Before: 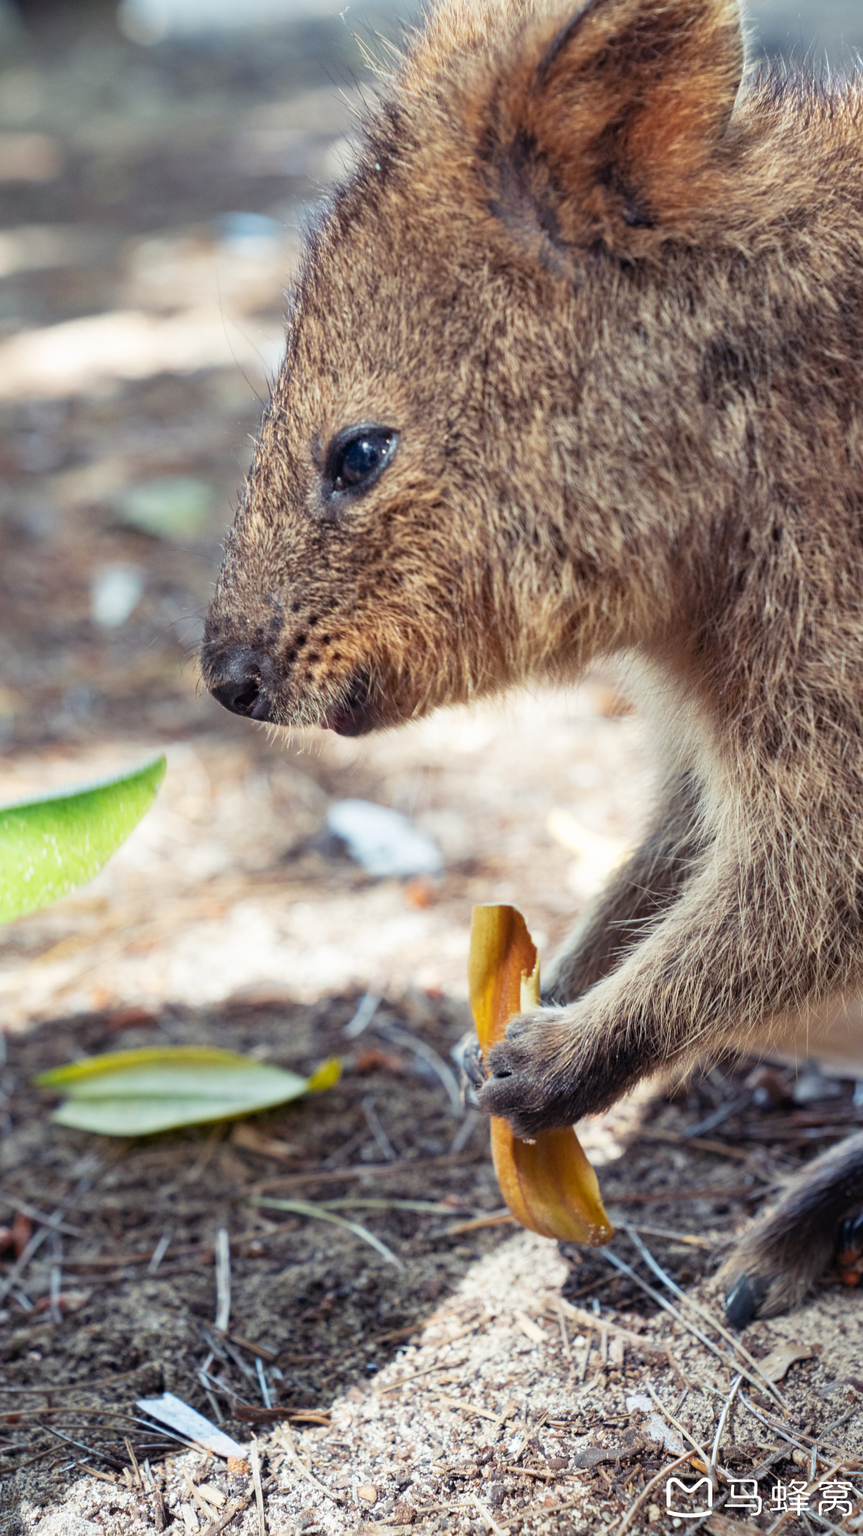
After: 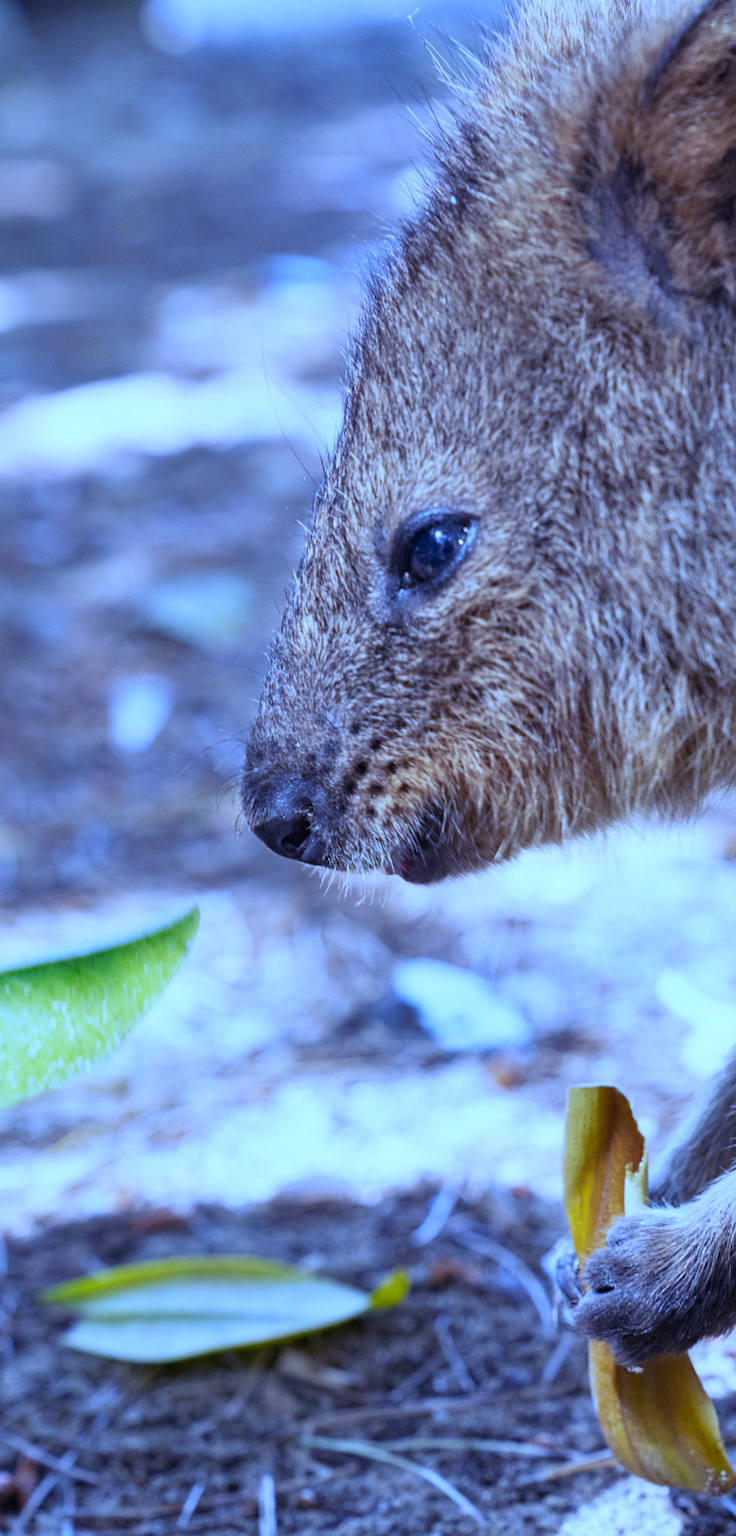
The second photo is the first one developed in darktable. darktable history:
crop: right 28.885%, bottom 16.626%
shadows and highlights: shadows 25, highlights -48, soften with gaussian
exposure: exposure -0.021 EV, compensate highlight preservation false
white balance: red 0.766, blue 1.537
